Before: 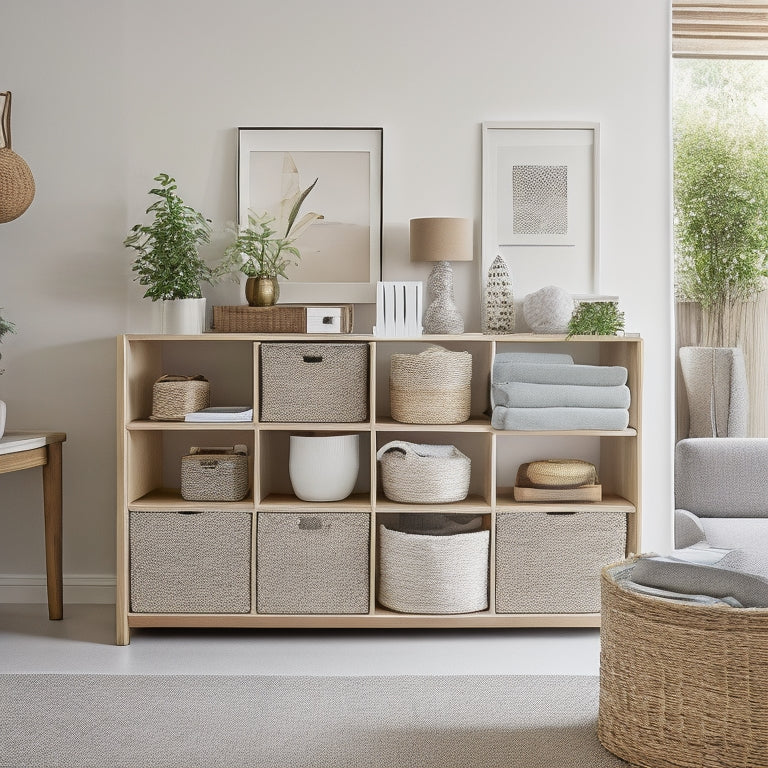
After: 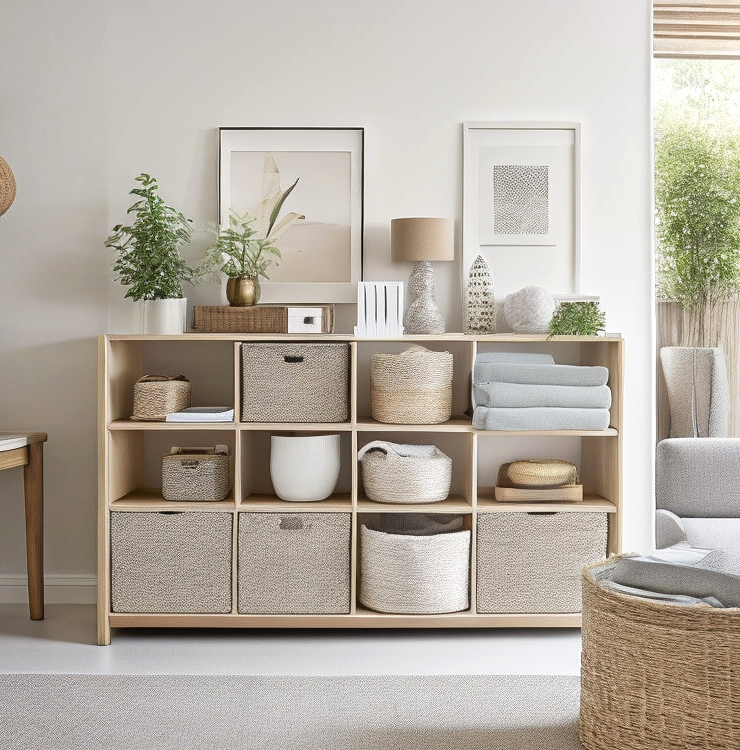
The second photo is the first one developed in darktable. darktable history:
crop and rotate: left 2.536%, right 1.107%, bottom 2.246%
exposure: exposure 0.236 EV, compensate highlight preservation false
